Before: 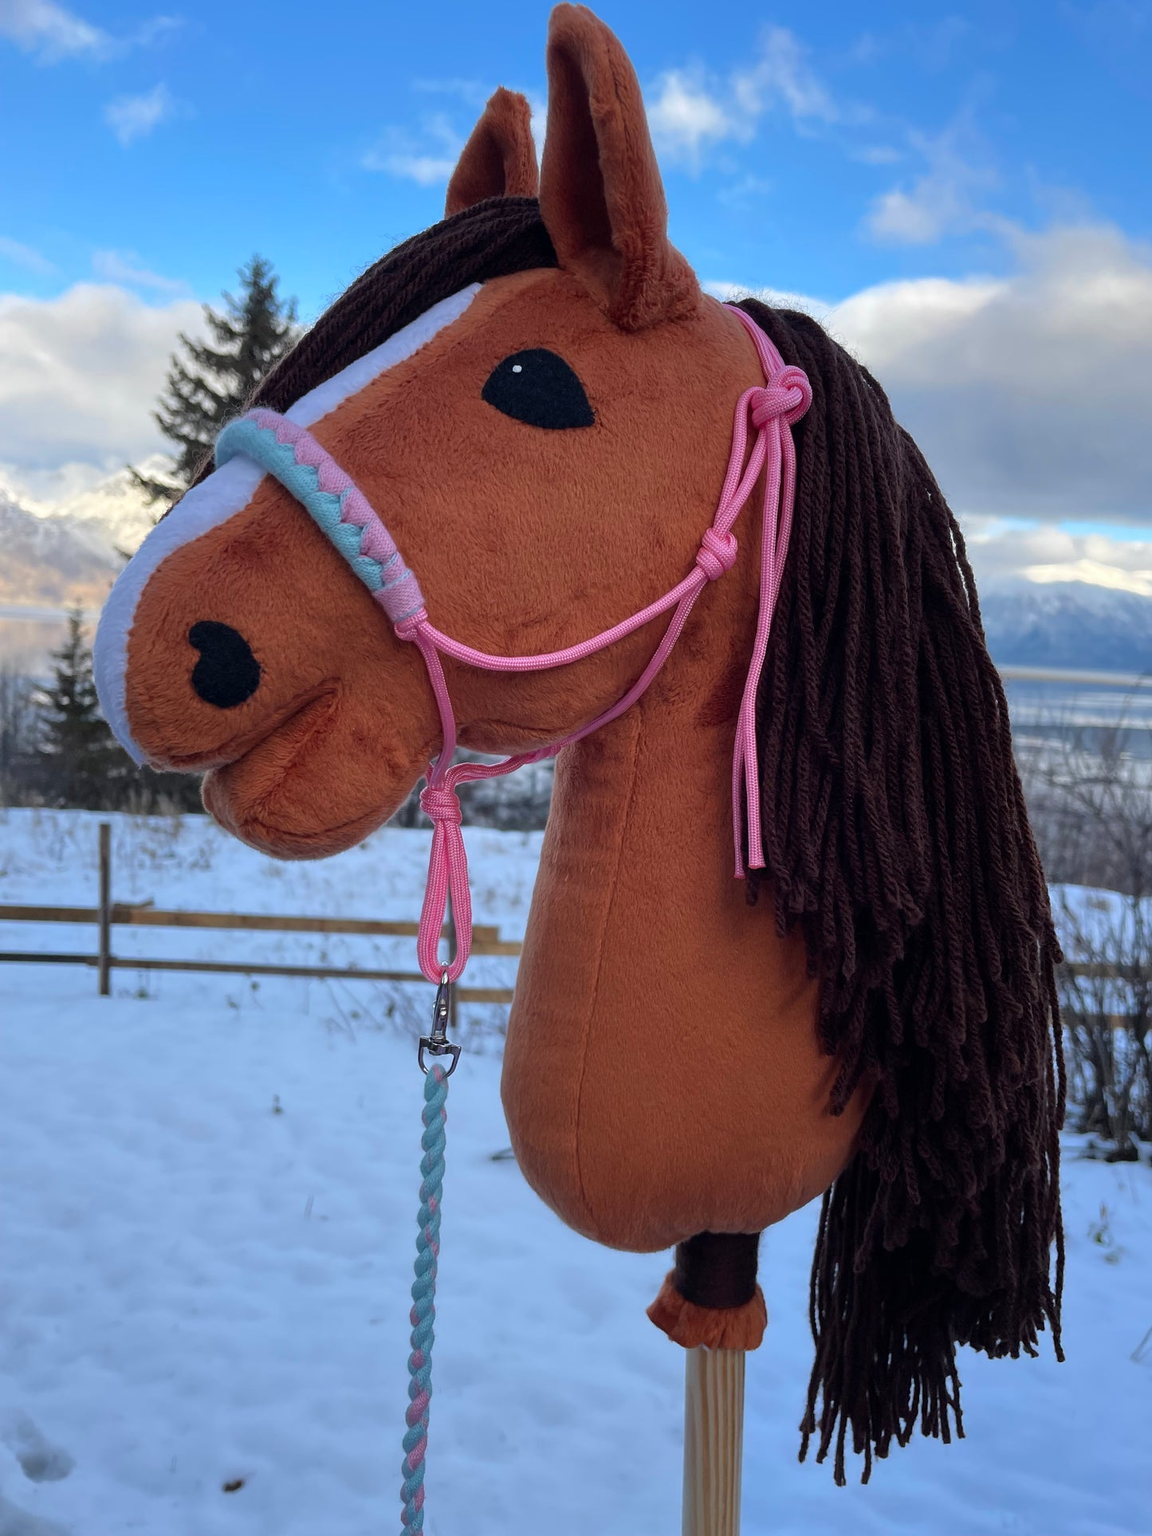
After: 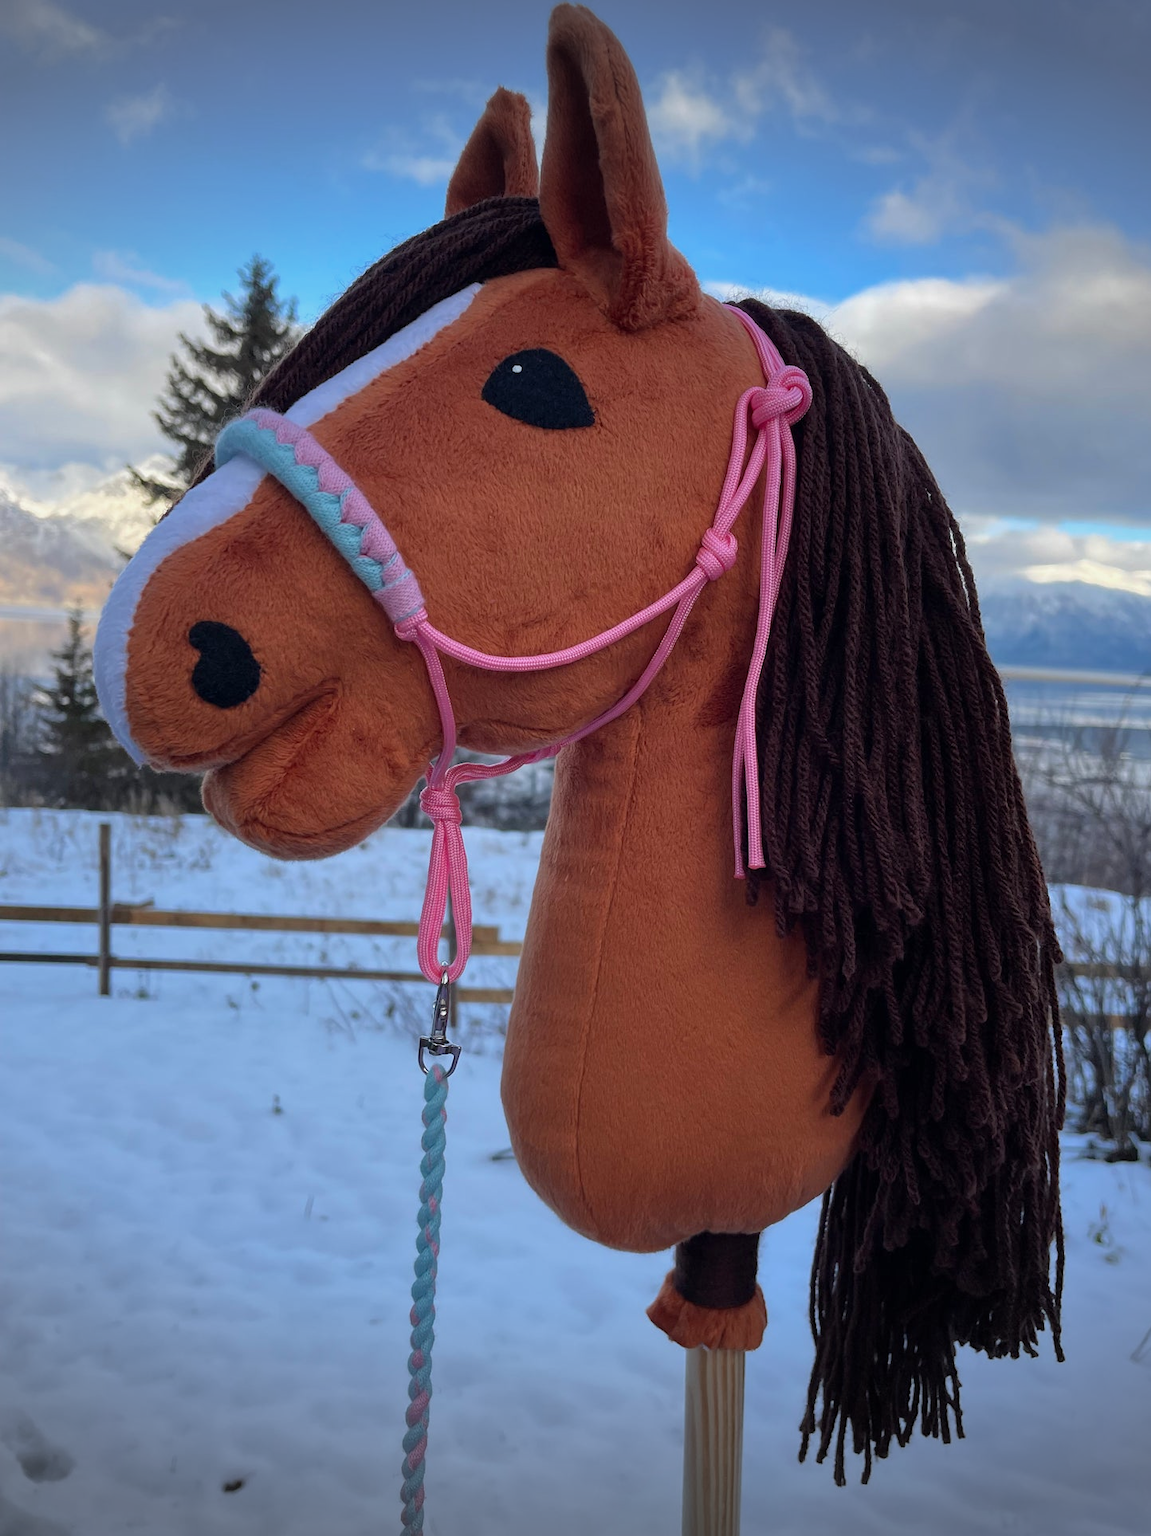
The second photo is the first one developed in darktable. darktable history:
vignetting: fall-off start 99.16%, brightness -0.534, saturation -0.517, width/height ratio 1.304
levels: mode automatic
shadows and highlights: shadows 25.03, white point adjustment -3, highlights -30.03
